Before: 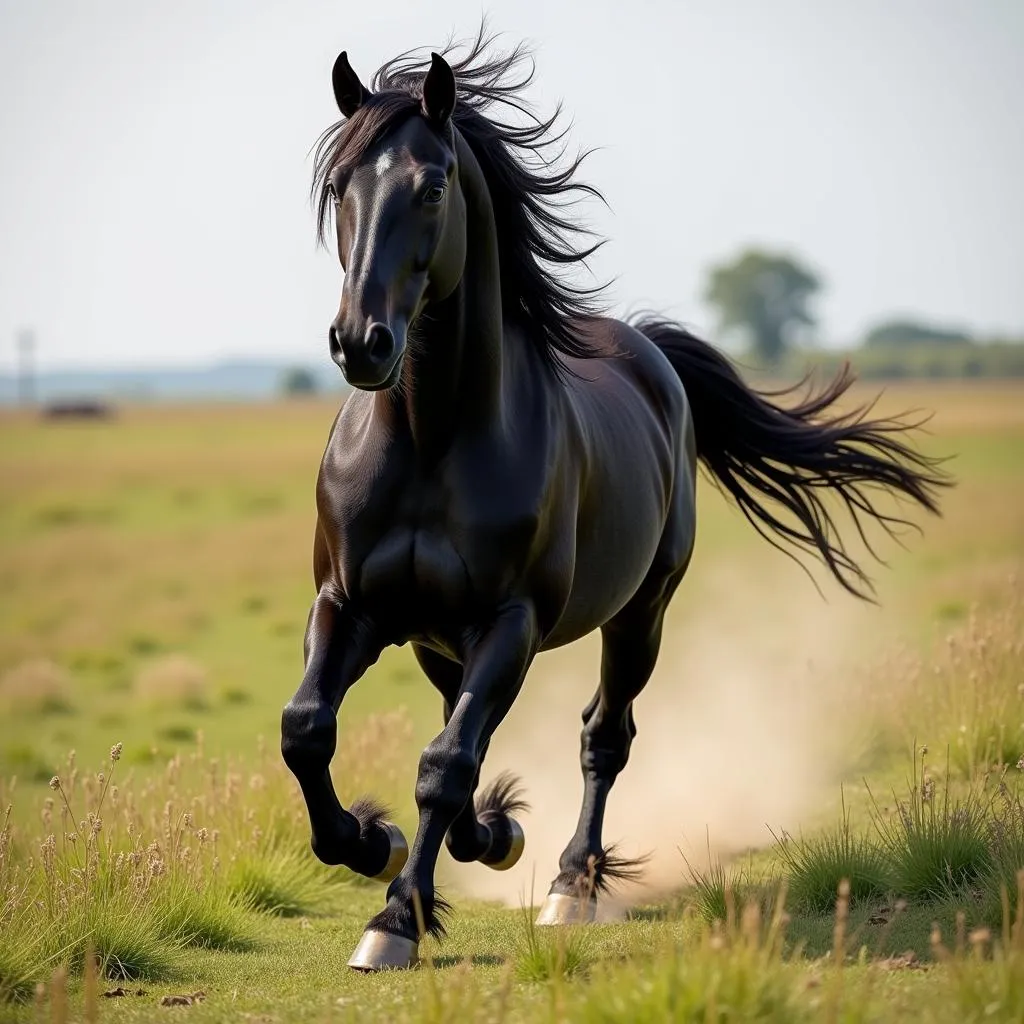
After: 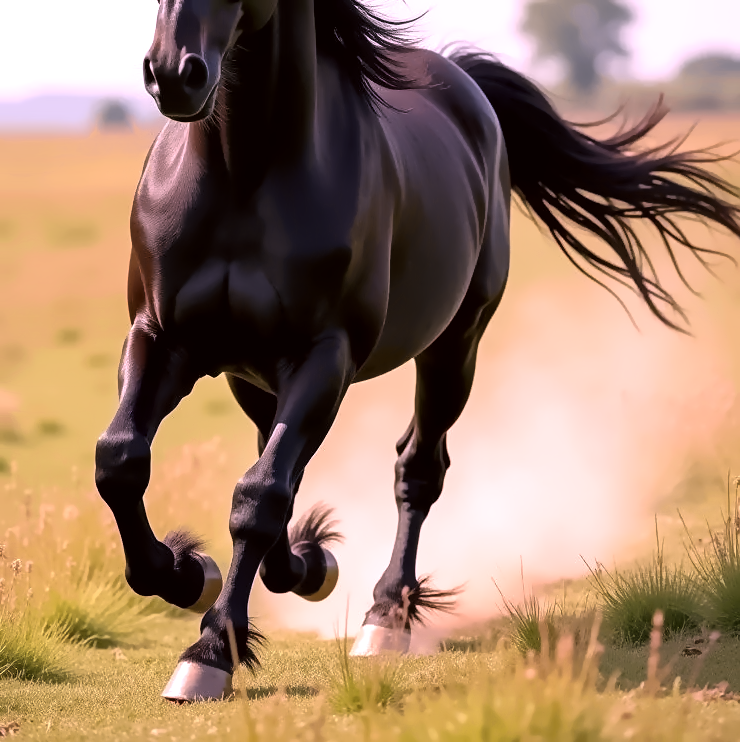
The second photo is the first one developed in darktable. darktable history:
denoise (profiled): patch size 2, strength 4, preserve shadows 1.02, bias correction -0.395, scattering 0.3, a [0, 0, 0]
exposure: exposure 0.05 EV
tone equalizer: -8 EV 0.02 EV, -7 EV 0.137 EV, -6 EV 0.249 EV, -5 EV 0.199 EV, -4 EV 0.104 EV, -3 EV 0.307 EV, -2 EV 0.428 EV, -1 EV 0.391 EV, +0 EV 0.398 EV, mask contrast compensation 0.05 EV
color equalizer: on, module defaults
color correction: highlights a* 19.89, highlights b* -8.27, shadows a* 2.46, shadows b* 1.79
crop: left 18.177%, top 26.287%, right 9.468%, bottom 1.247%
